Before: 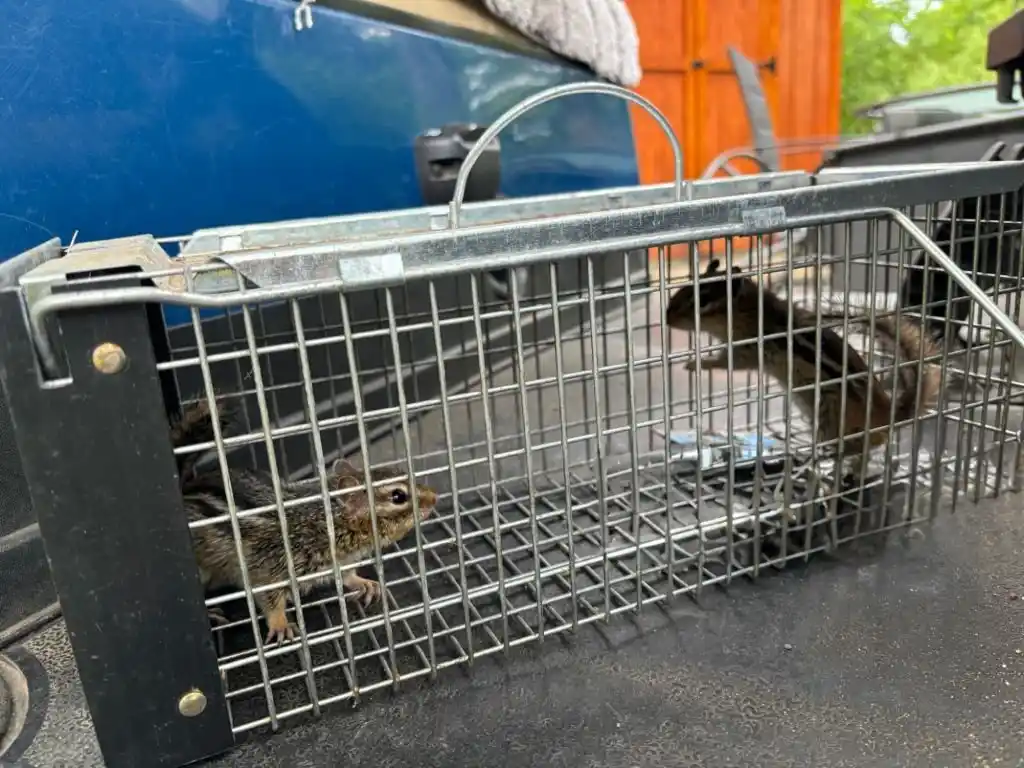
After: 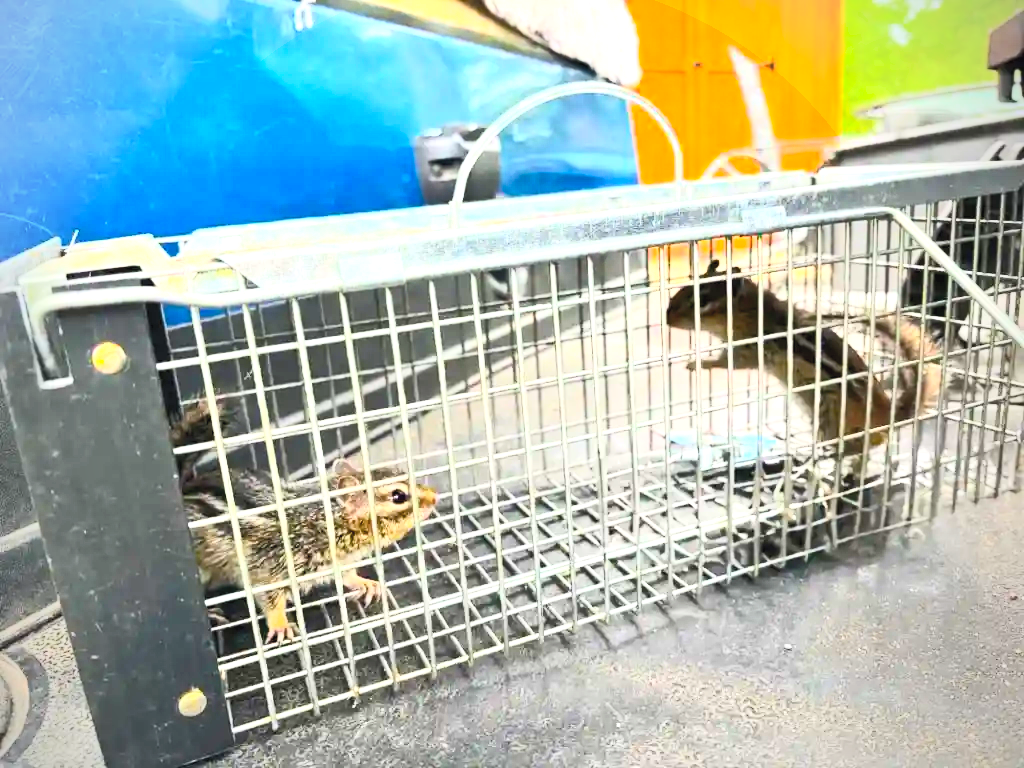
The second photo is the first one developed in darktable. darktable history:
color balance rgb: linear chroma grading › global chroma 15%, perceptual saturation grading › global saturation 30%
contrast brightness saturation: contrast 0.39, brightness 0.53
vignetting: unbound false
shadows and highlights: shadows 37.27, highlights -28.18, soften with gaussian
exposure: black level correction 0, exposure 1.3 EV, compensate exposure bias true, compensate highlight preservation false
